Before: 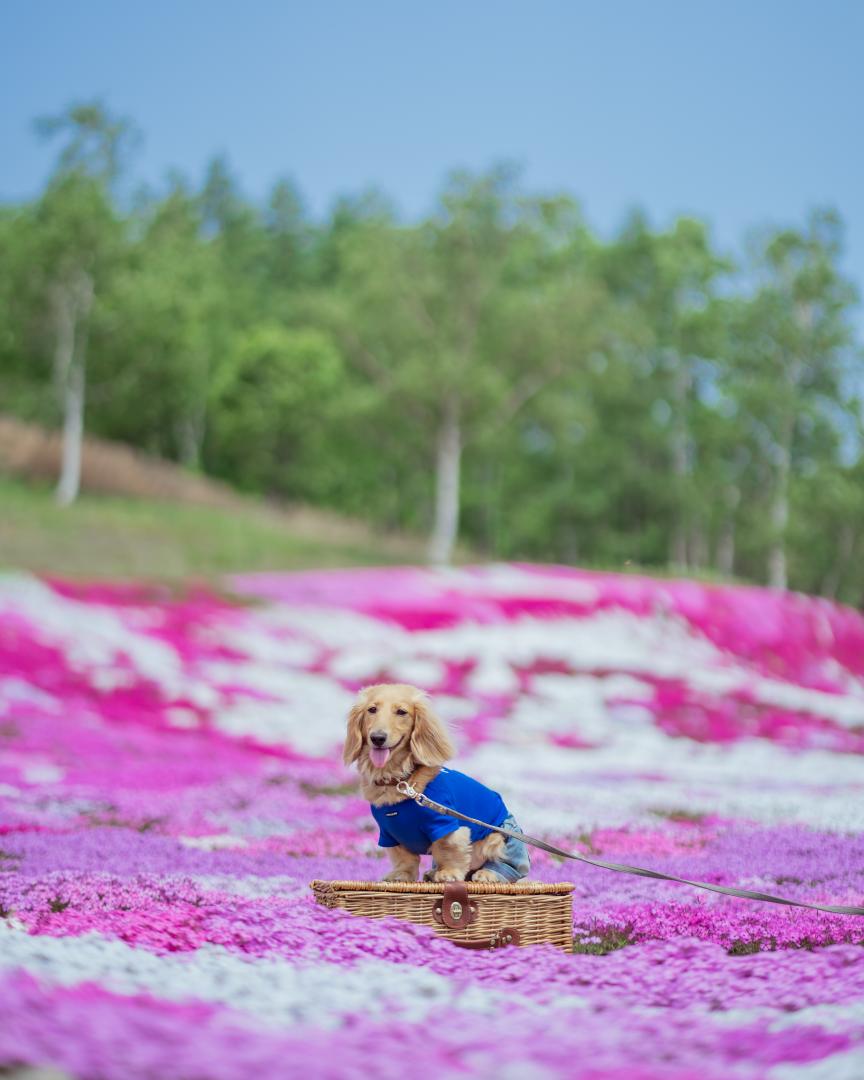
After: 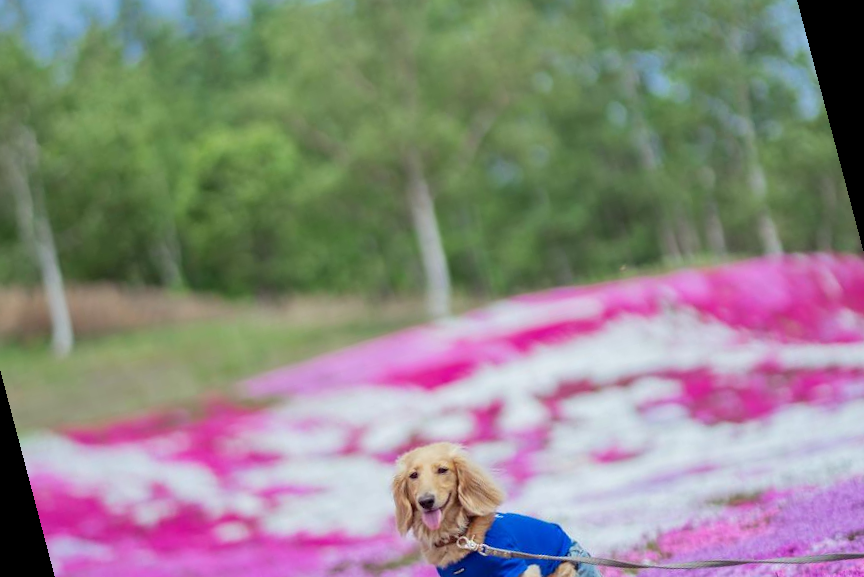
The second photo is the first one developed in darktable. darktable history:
rotate and perspective: rotation -14.8°, crop left 0.1, crop right 0.903, crop top 0.25, crop bottom 0.748
crop: left 1.964%, top 3.251%, right 1.122%, bottom 4.933%
